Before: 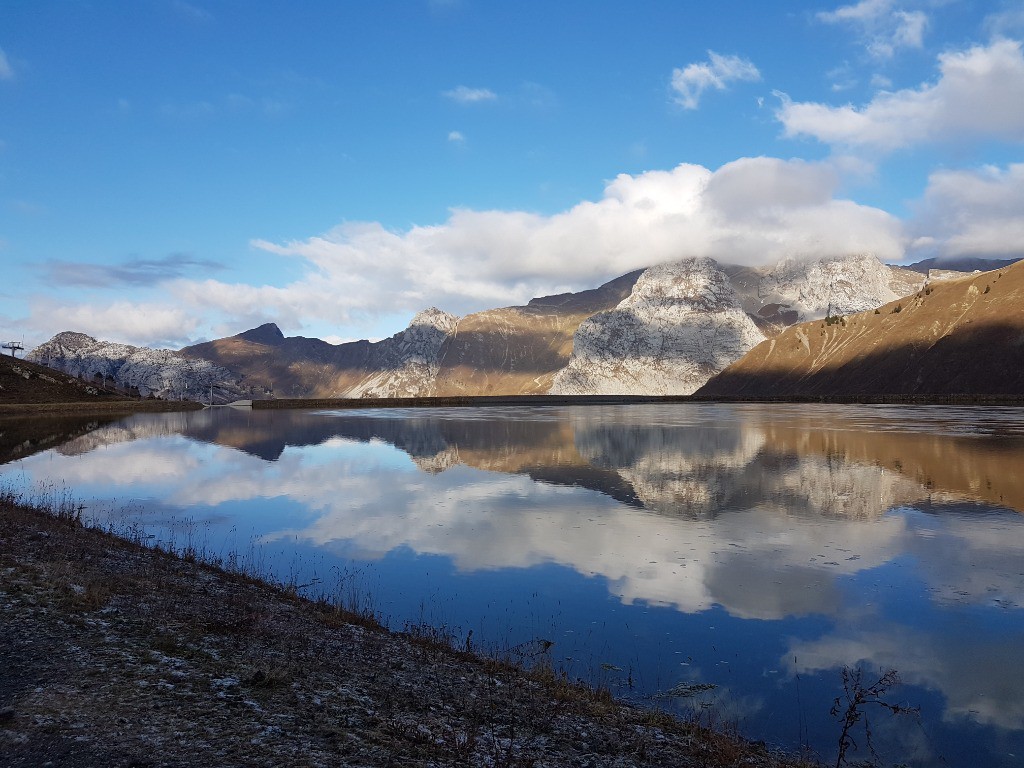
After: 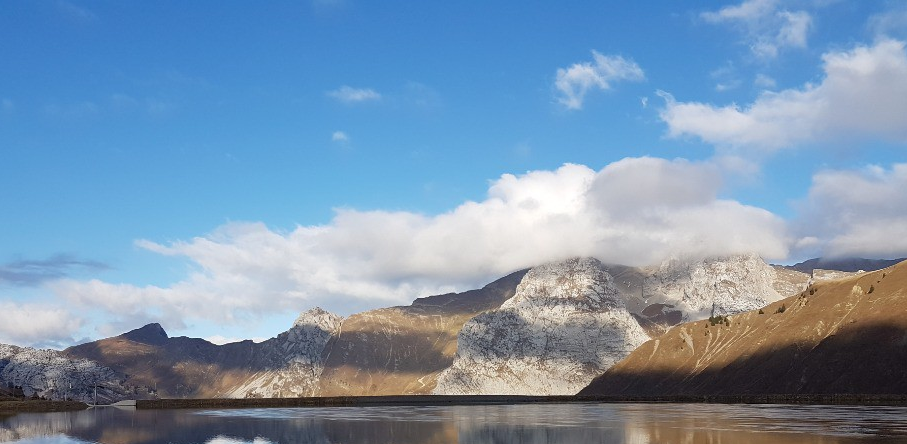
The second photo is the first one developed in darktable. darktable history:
crop and rotate: left 11.361%, bottom 42.159%
